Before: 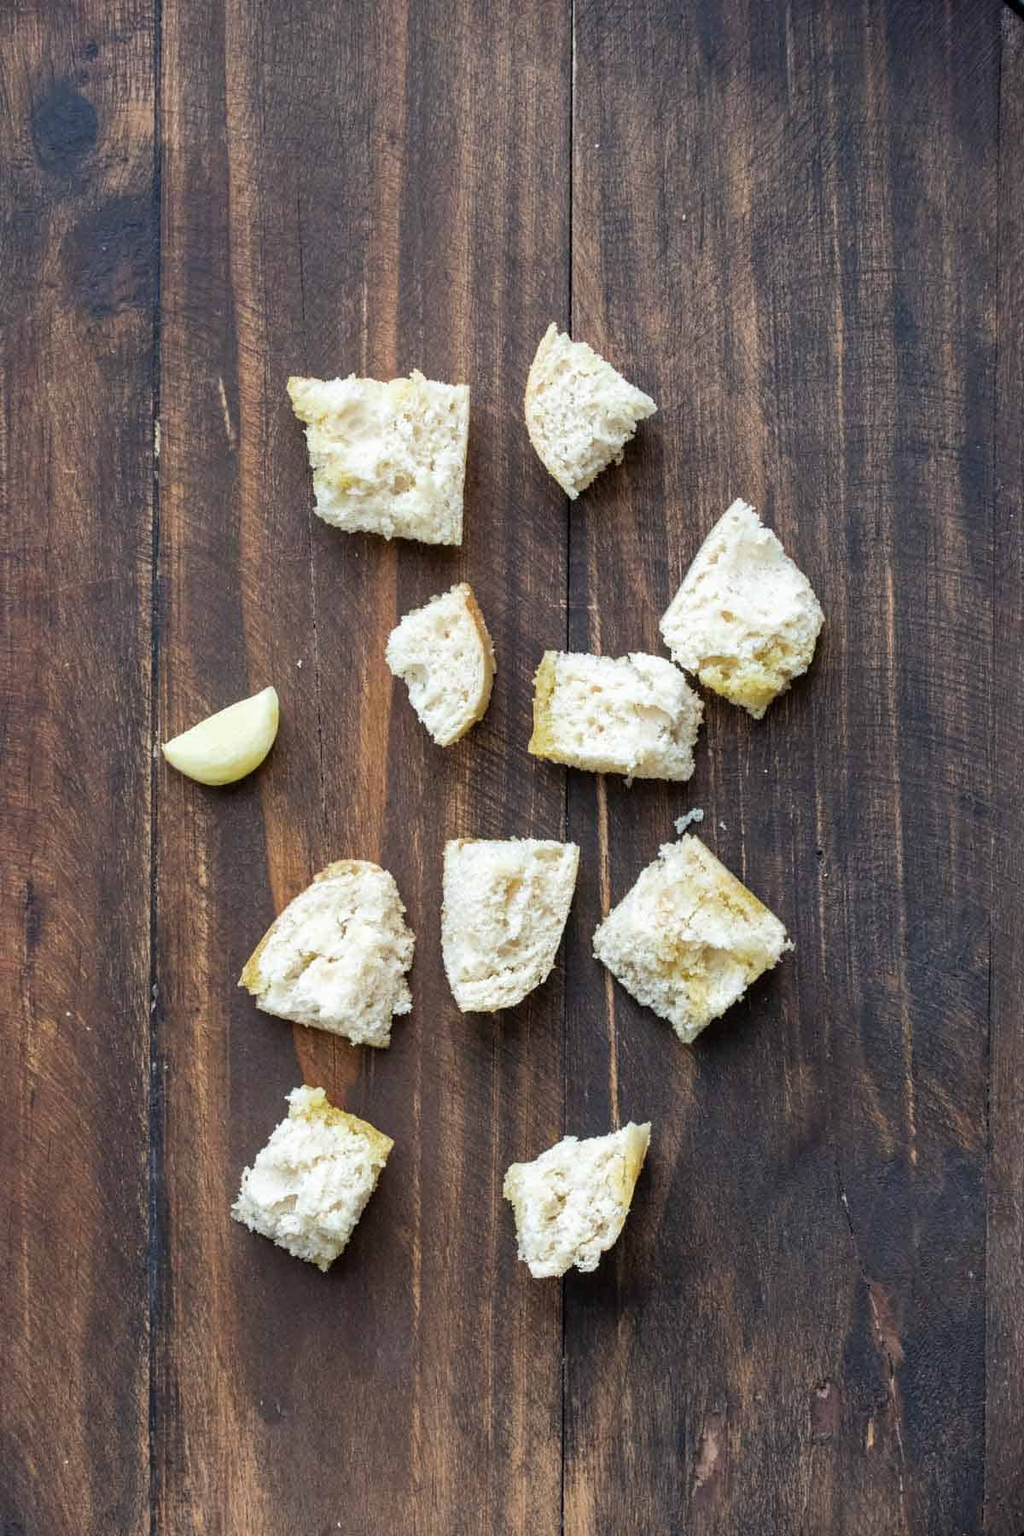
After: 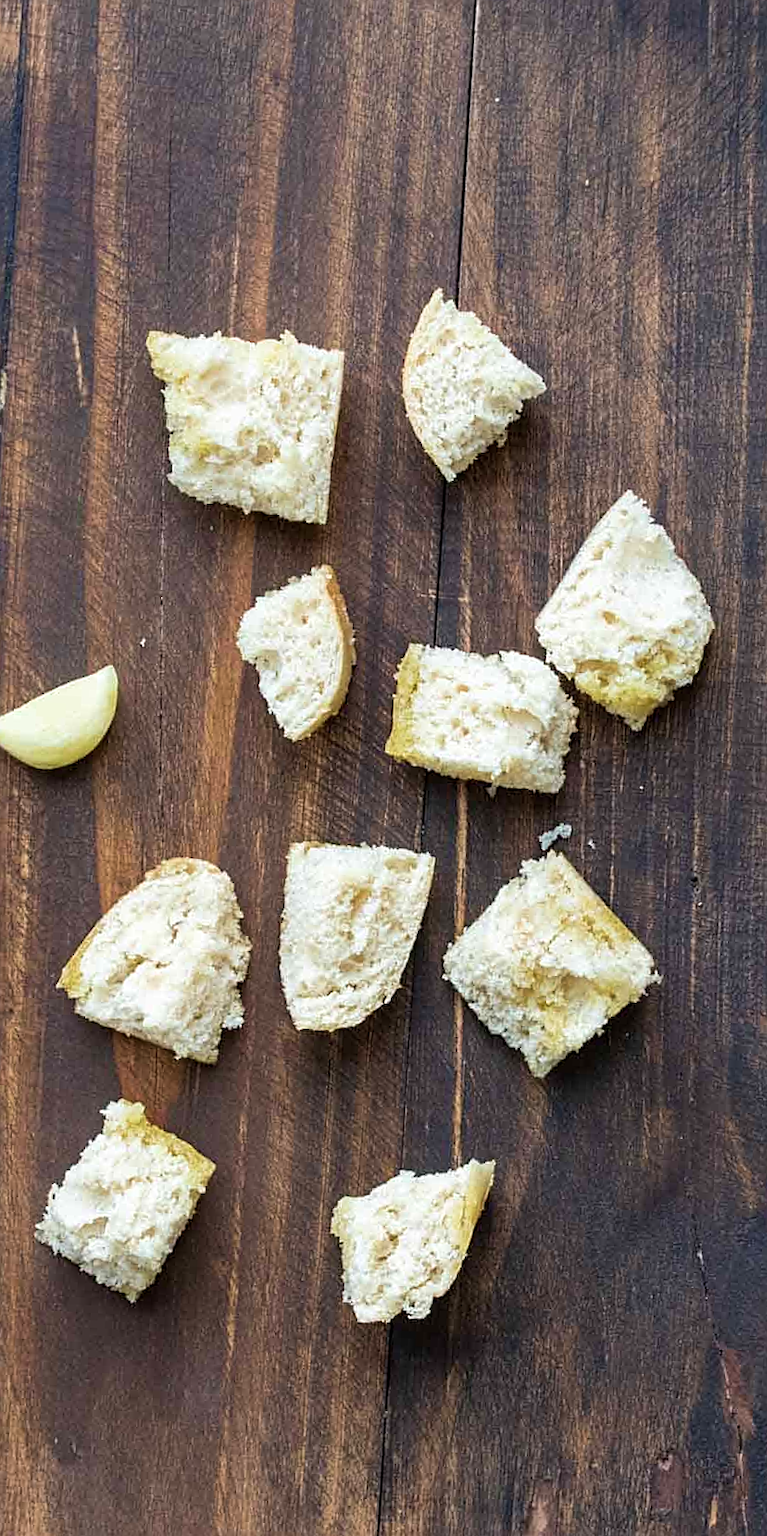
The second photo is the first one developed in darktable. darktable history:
sharpen: on, module defaults
crop and rotate: angle -3.27°, left 14.277%, top 0.028%, right 10.766%, bottom 0.028%
velvia: on, module defaults
